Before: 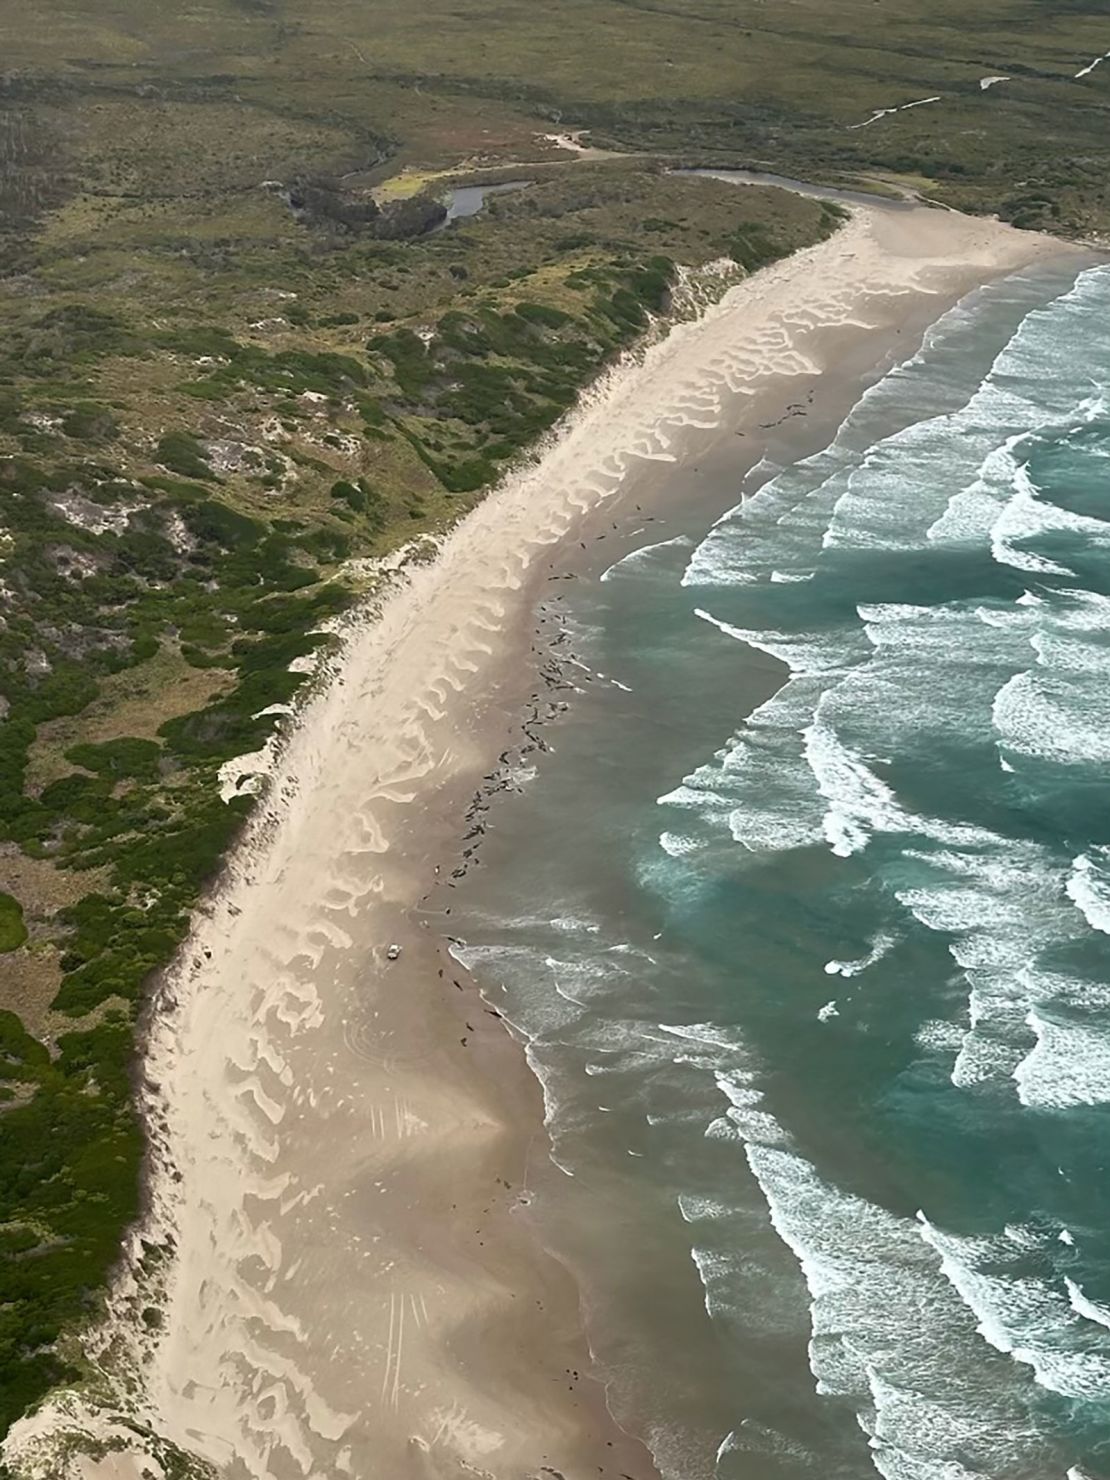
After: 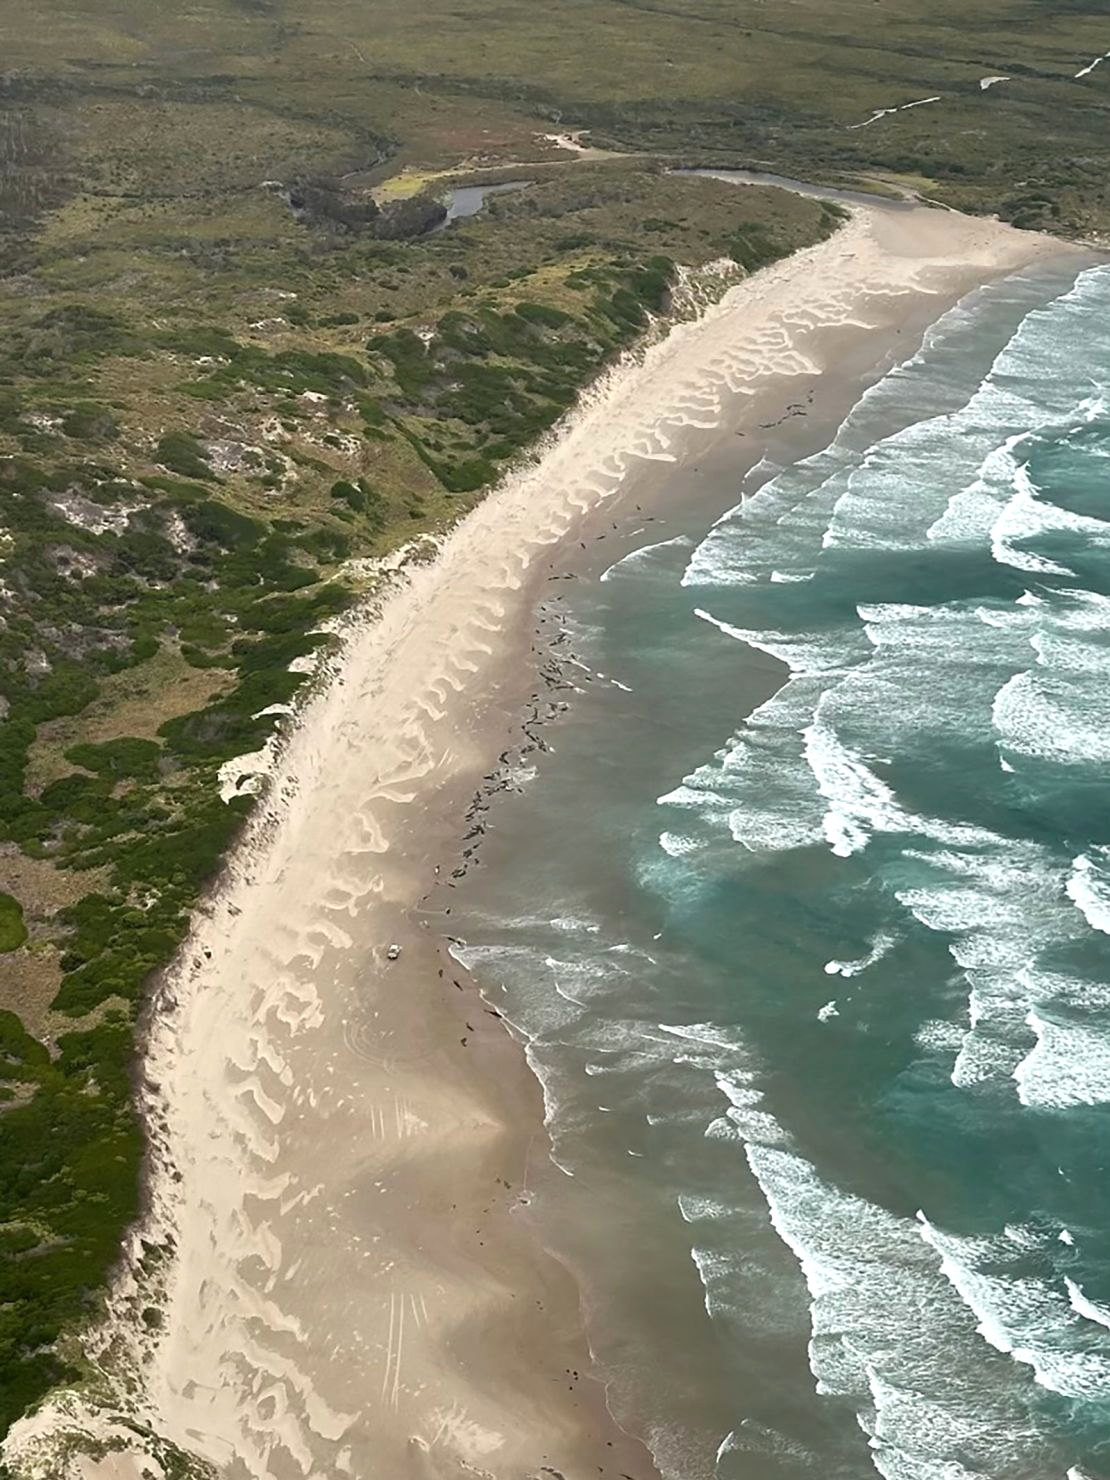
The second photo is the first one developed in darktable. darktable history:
exposure: exposure 0.191 EV, compensate highlight preservation false
